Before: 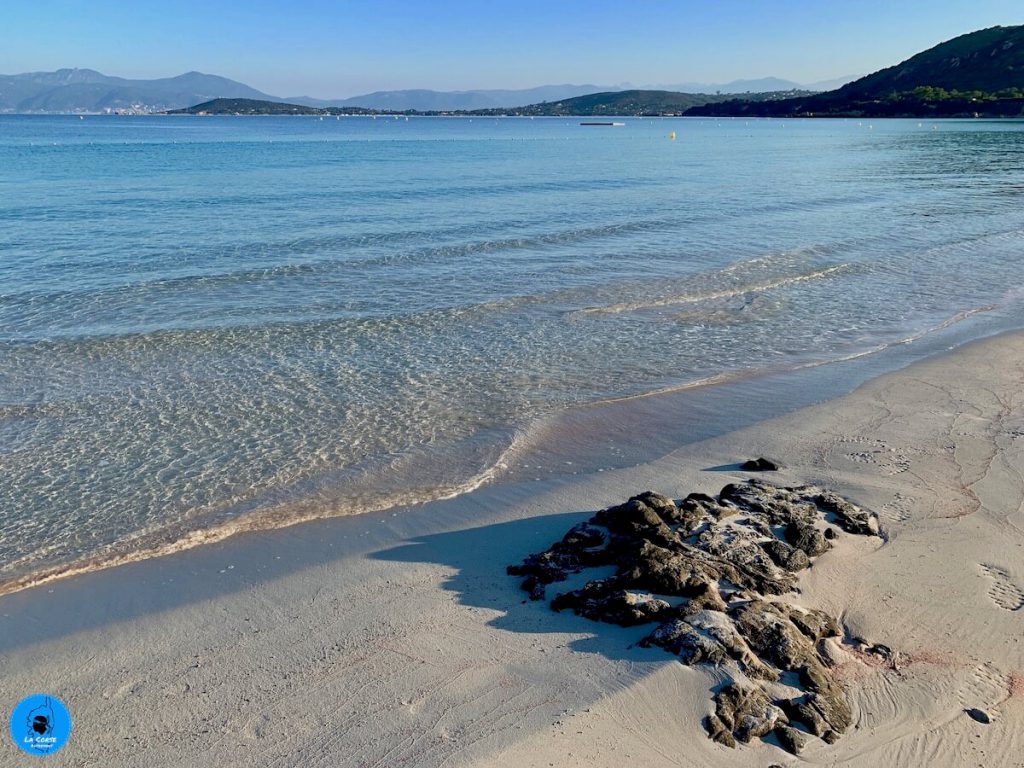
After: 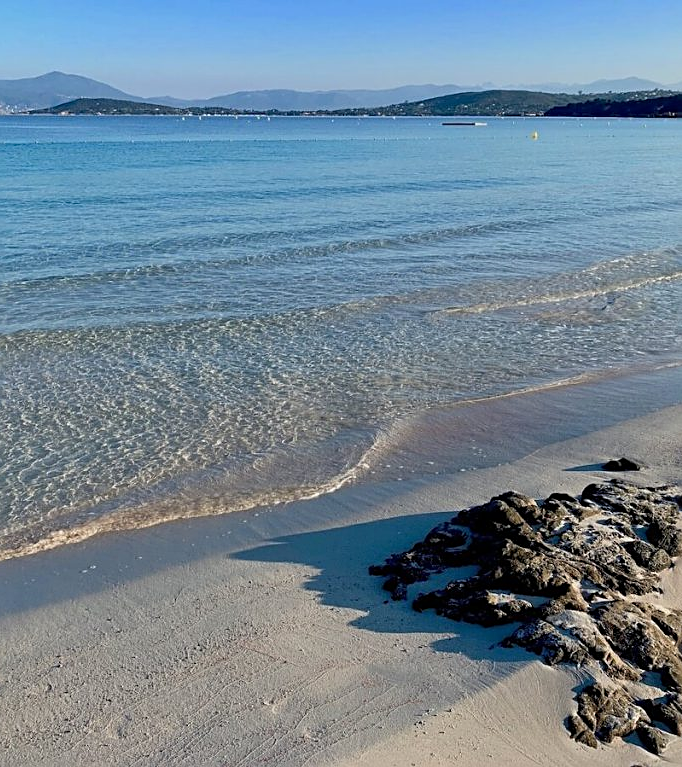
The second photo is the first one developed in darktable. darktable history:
crop and rotate: left 13.537%, right 19.796%
sharpen: on, module defaults
vibrance: on, module defaults
